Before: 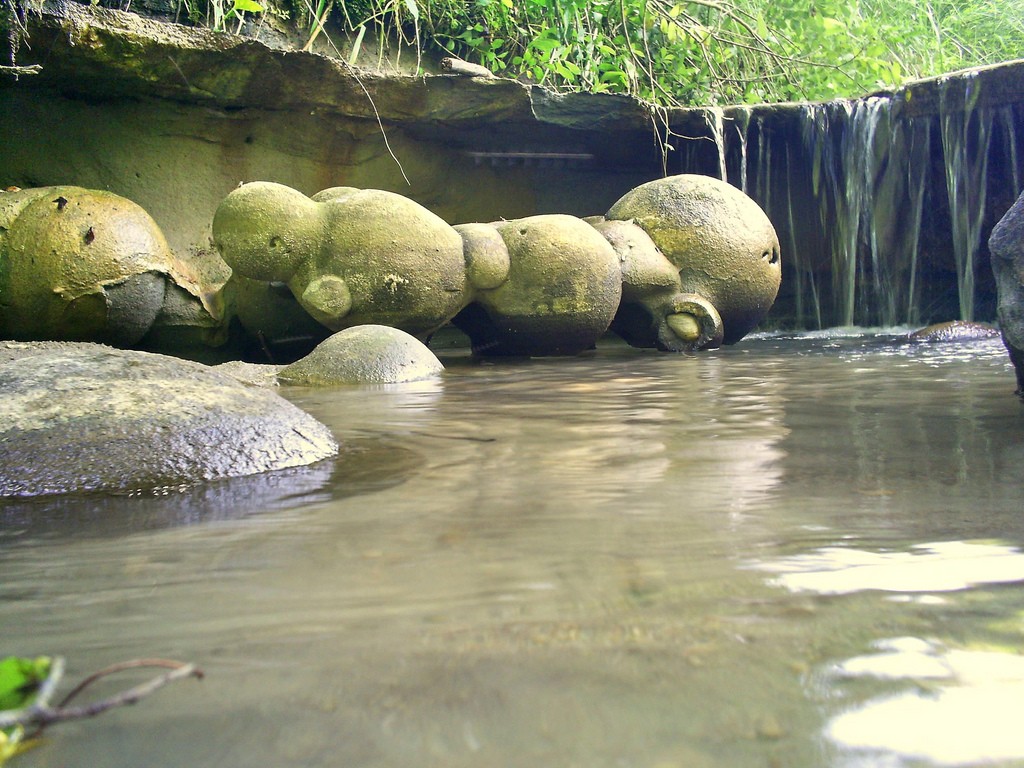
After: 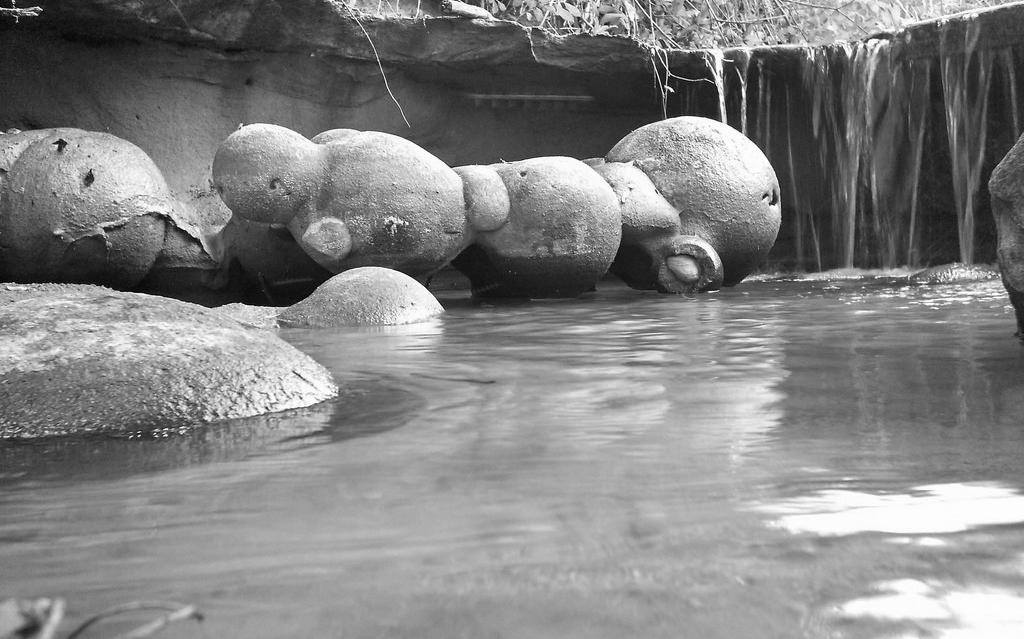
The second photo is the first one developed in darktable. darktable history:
crop: top 7.625%, bottom 8.027%
monochrome: on, module defaults
